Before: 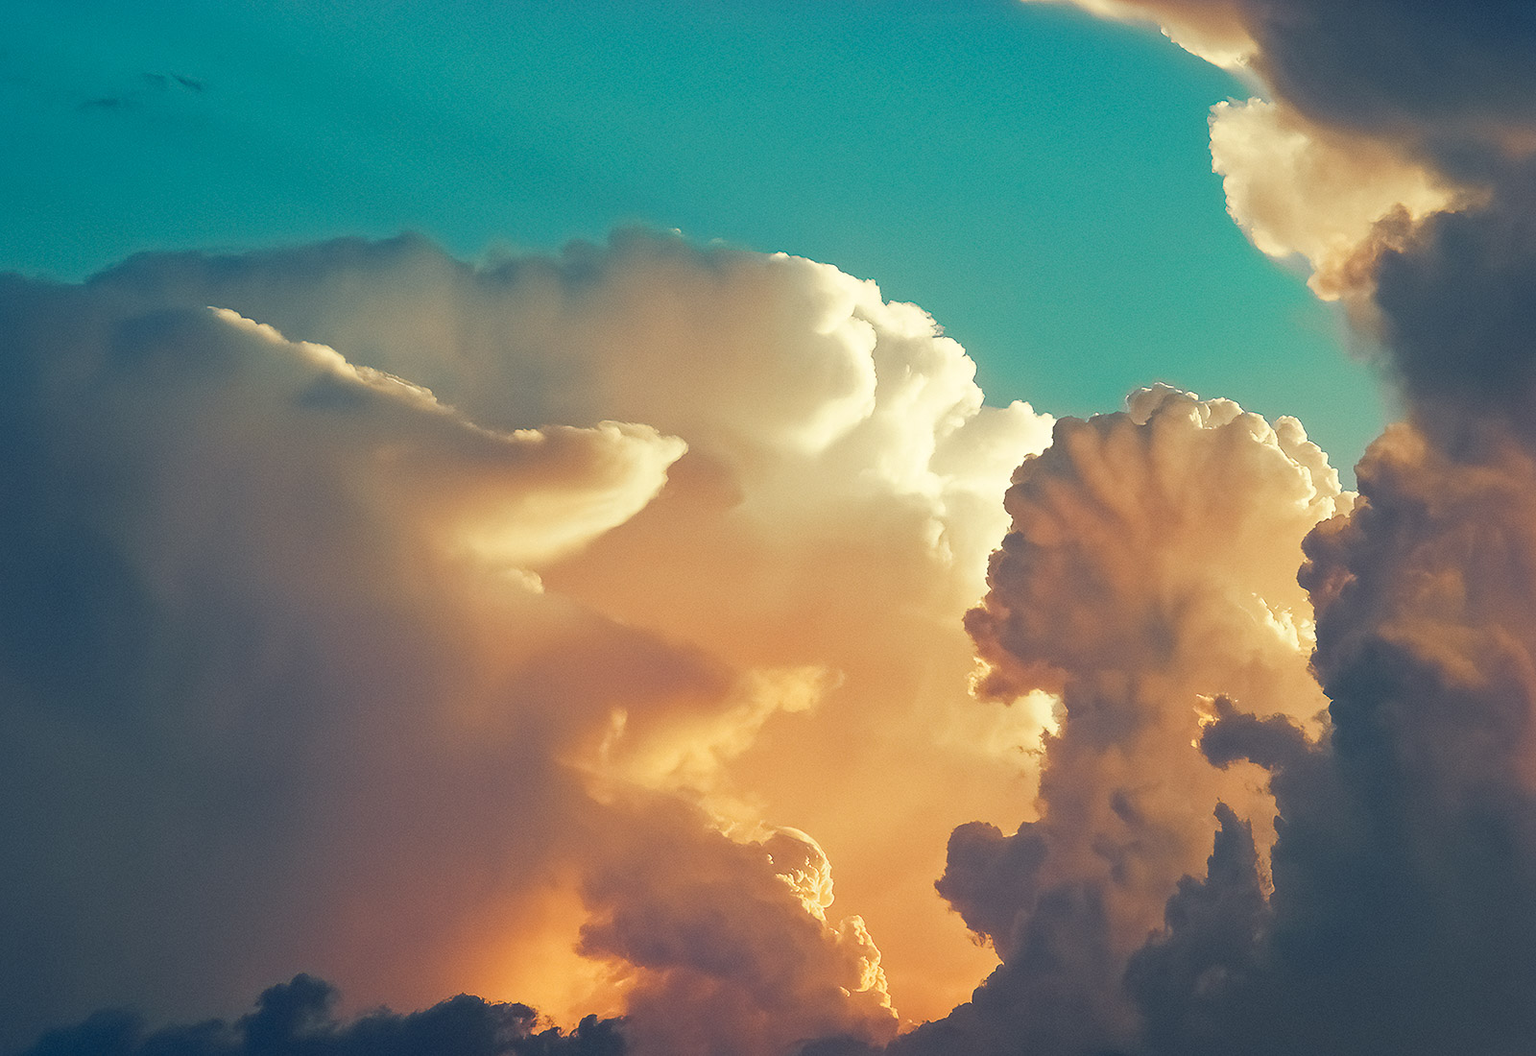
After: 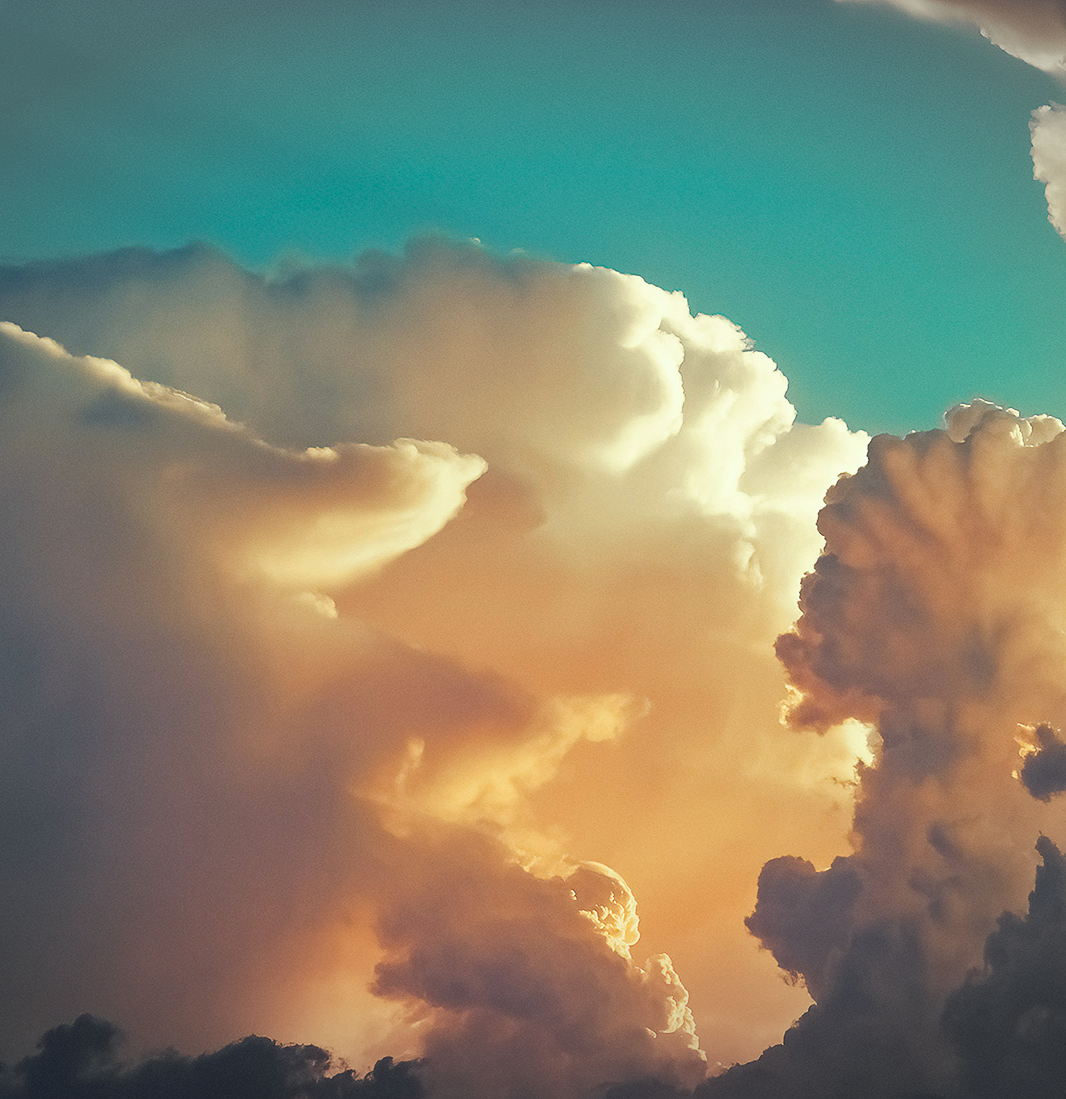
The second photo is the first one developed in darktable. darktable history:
color correction: highlights a* -2.88, highlights b* -1.9, shadows a* 1.98, shadows b* 3.05
exposure: compensate highlight preservation false
crop and rotate: left 14.366%, right 18.957%
vignetting: fall-off start 100.76%, brightness -0.329, width/height ratio 1.309
